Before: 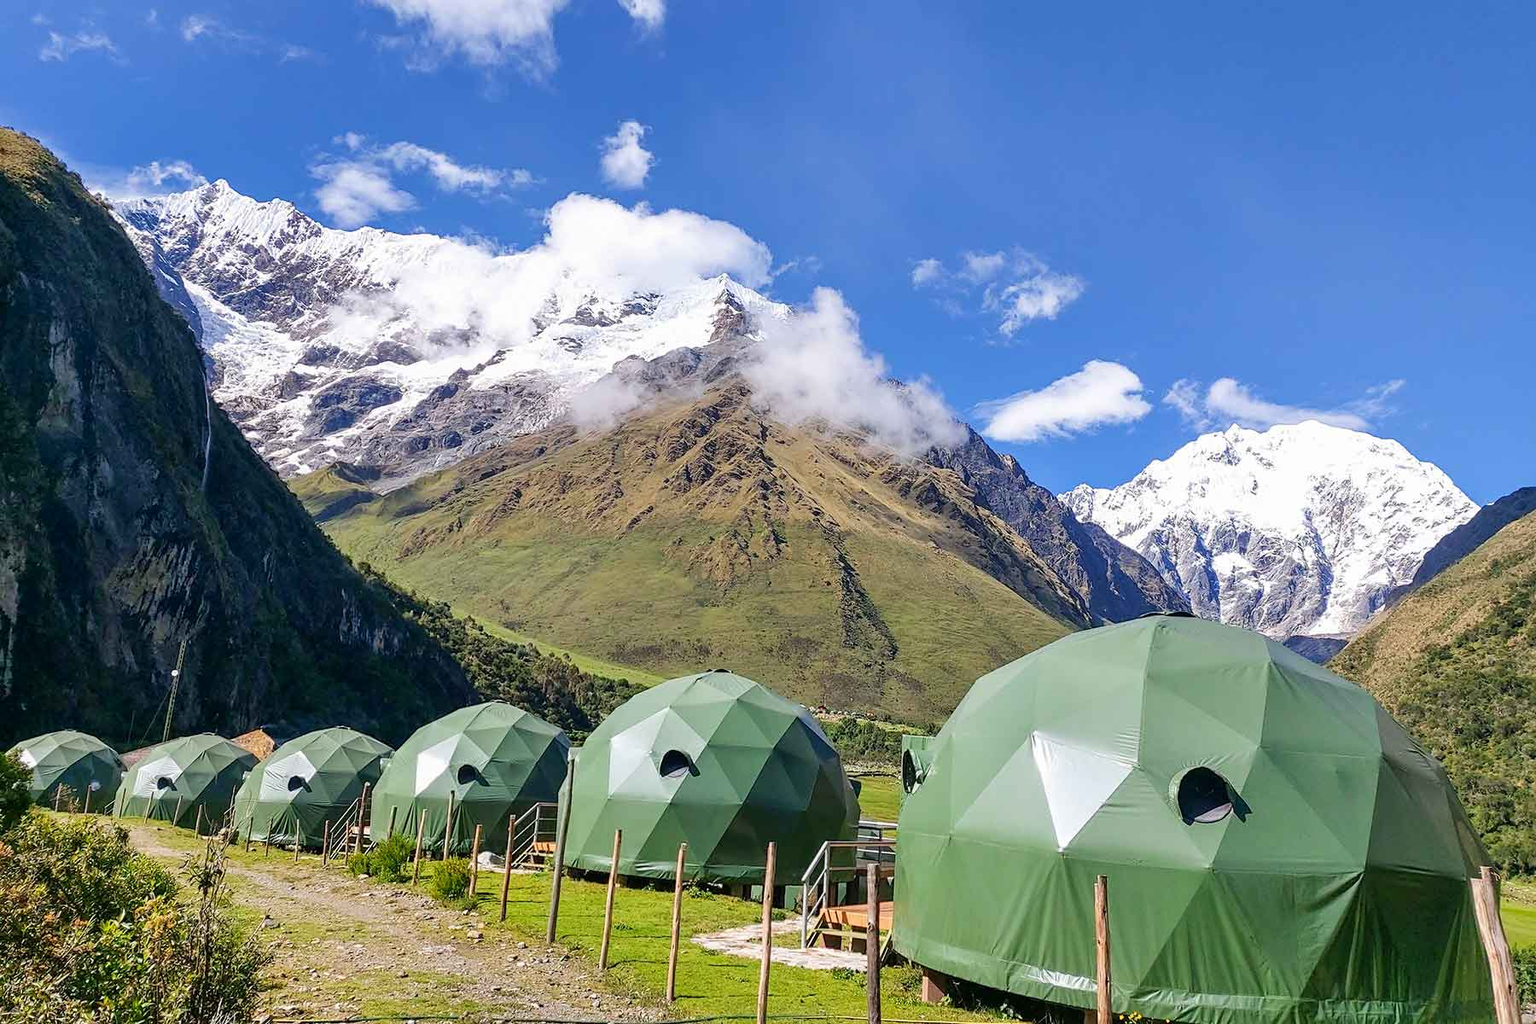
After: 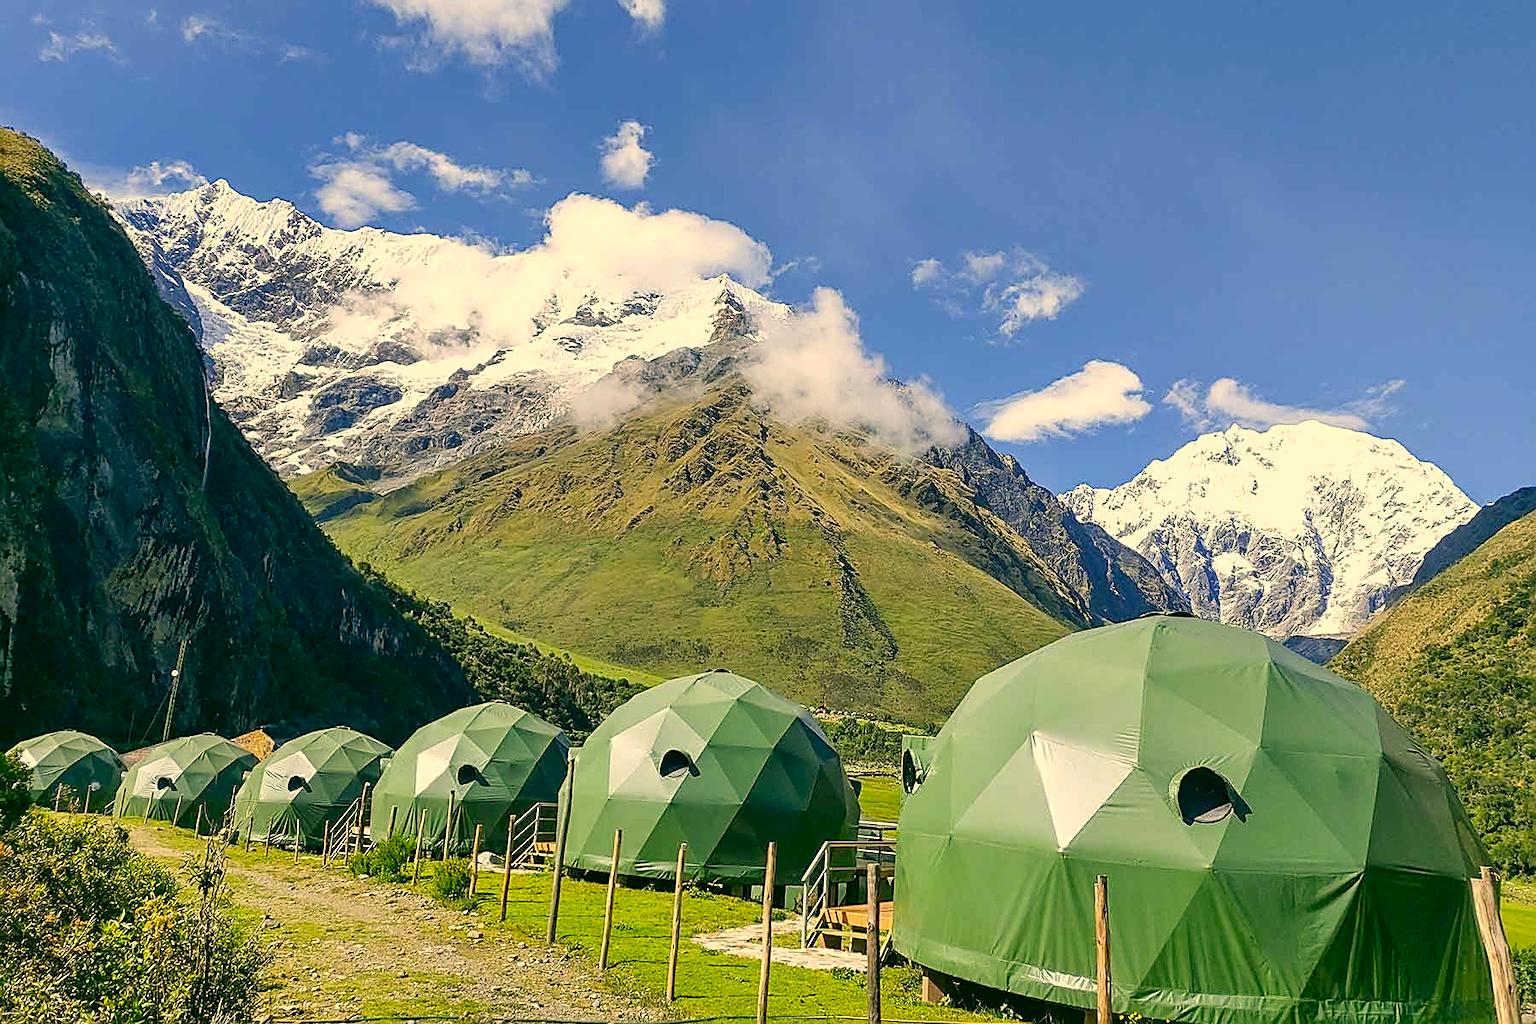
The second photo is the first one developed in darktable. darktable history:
sharpen: on, module defaults
color zones: curves: ch1 [(0, 0.525) (0.143, 0.556) (0.286, 0.52) (0.429, 0.5) (0.571, 0.5) (0.714, 0.5) (0.857, 0.503) (1, 0.525)]
color correction: highlights a* 5.3, highlights b* 24.26, shadows a* -15.58, shadows b* 4.02
